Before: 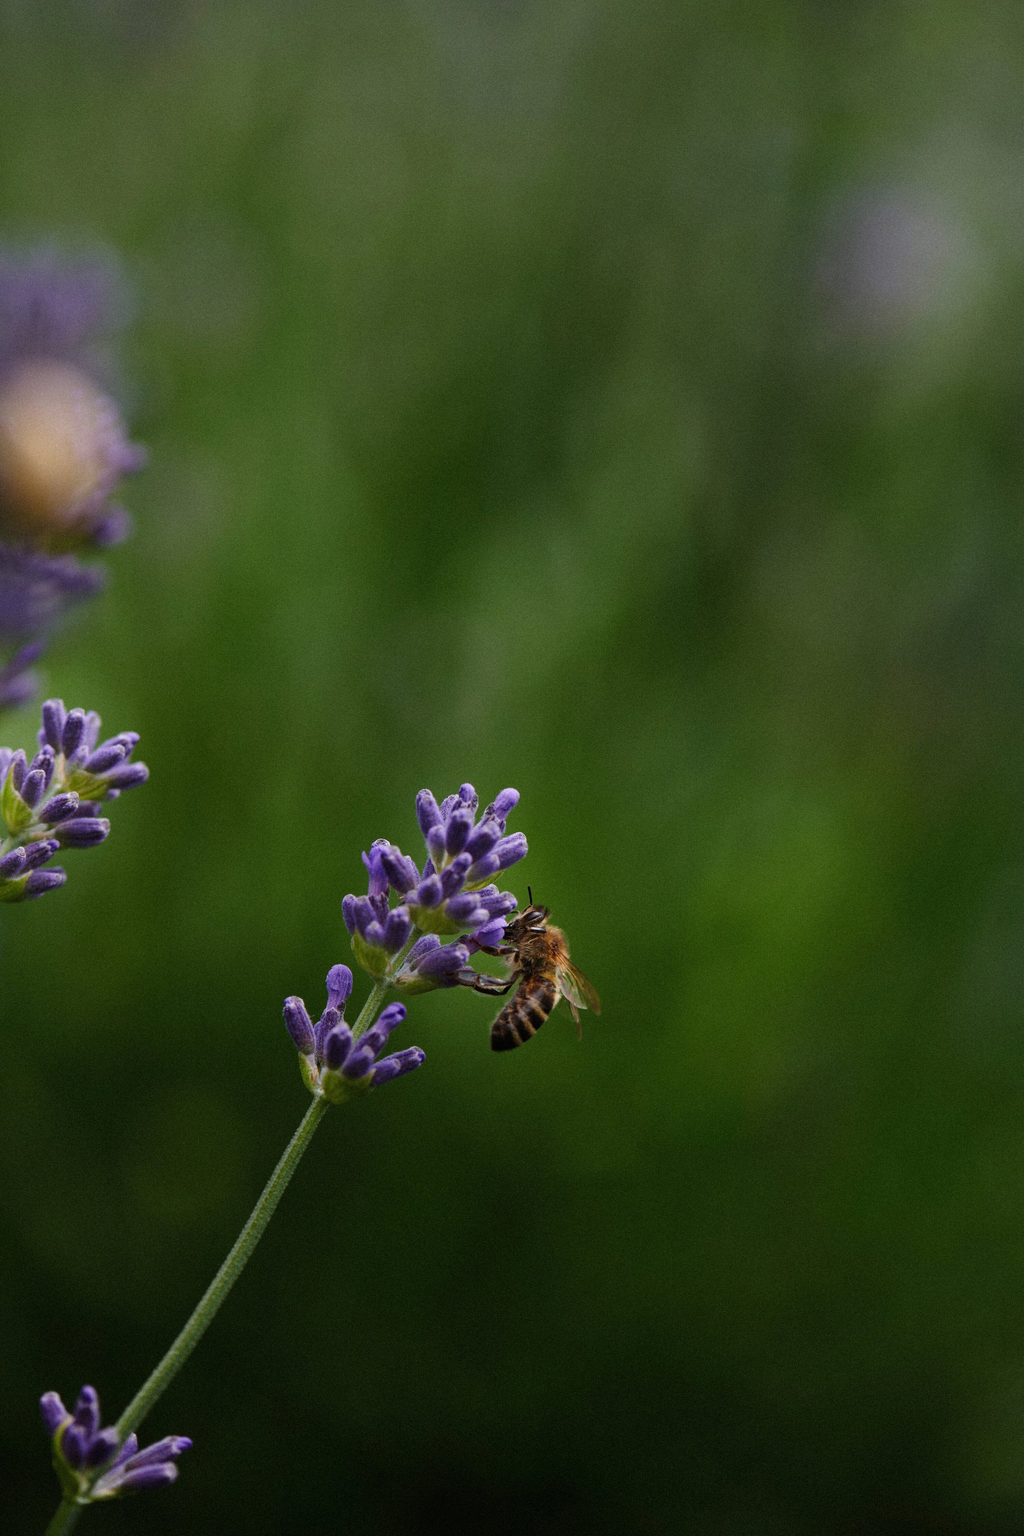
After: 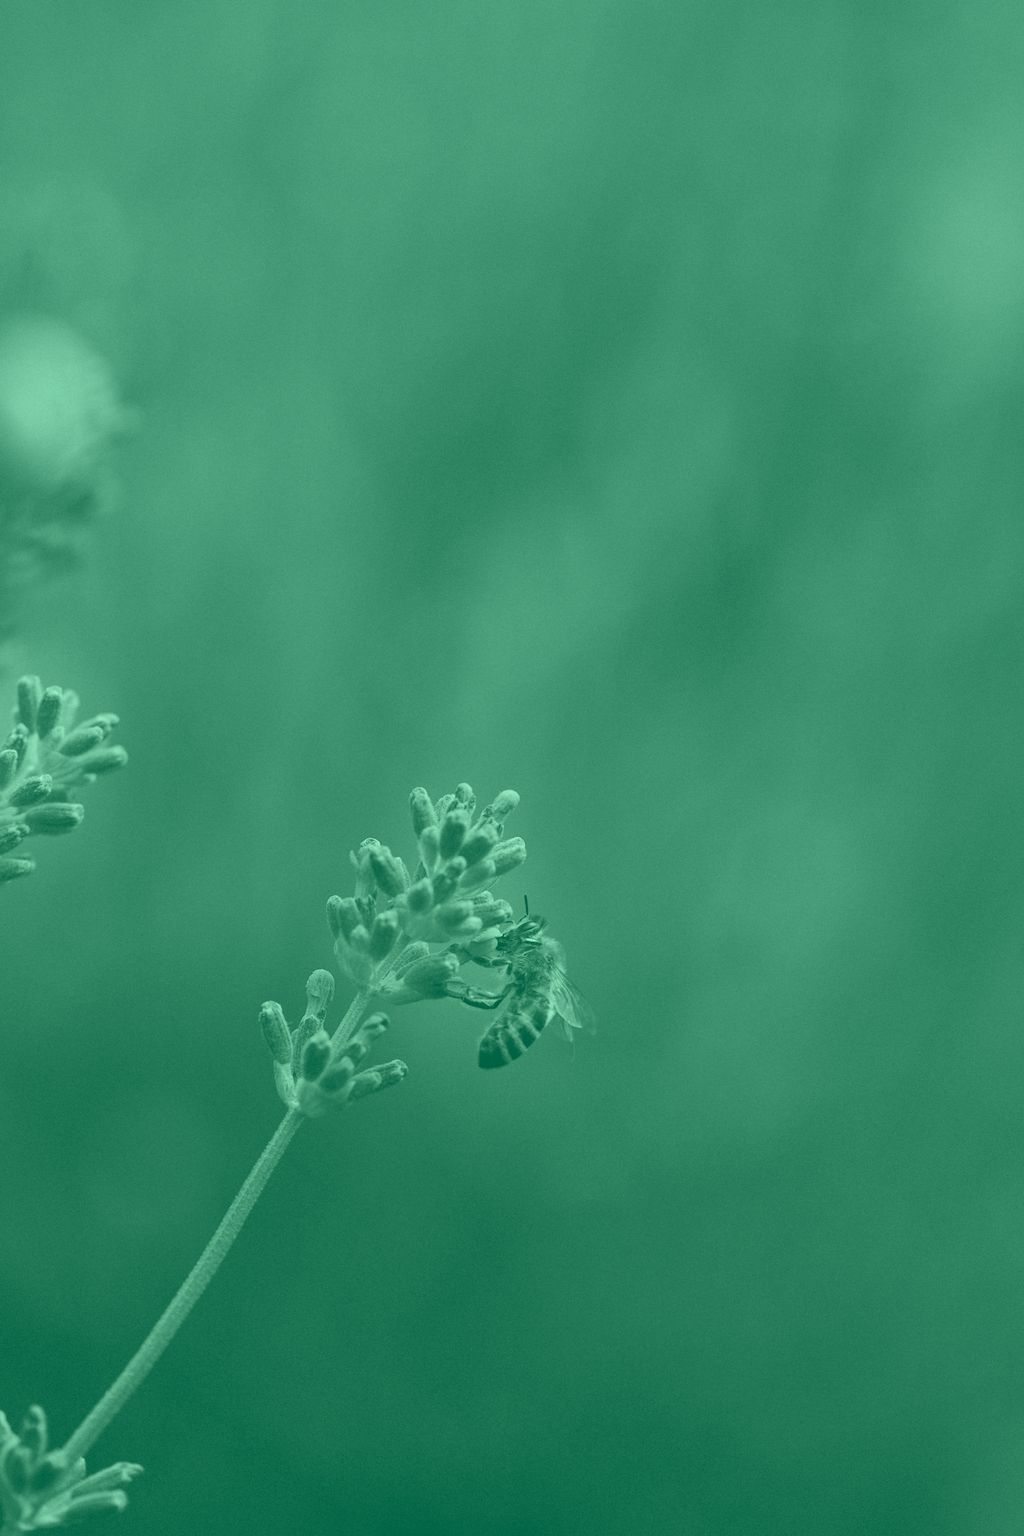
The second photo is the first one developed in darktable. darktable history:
crop and rotate: angle -2.38°
colorize: hue 147.6°, saturation 65%, lightness 21.64%
exposure: exposure 0.722 EV, compensate highlight preservation false
color calibration: illuminant as shot in camera, x 0.358, y 0.373, temperature 4628.91 K
